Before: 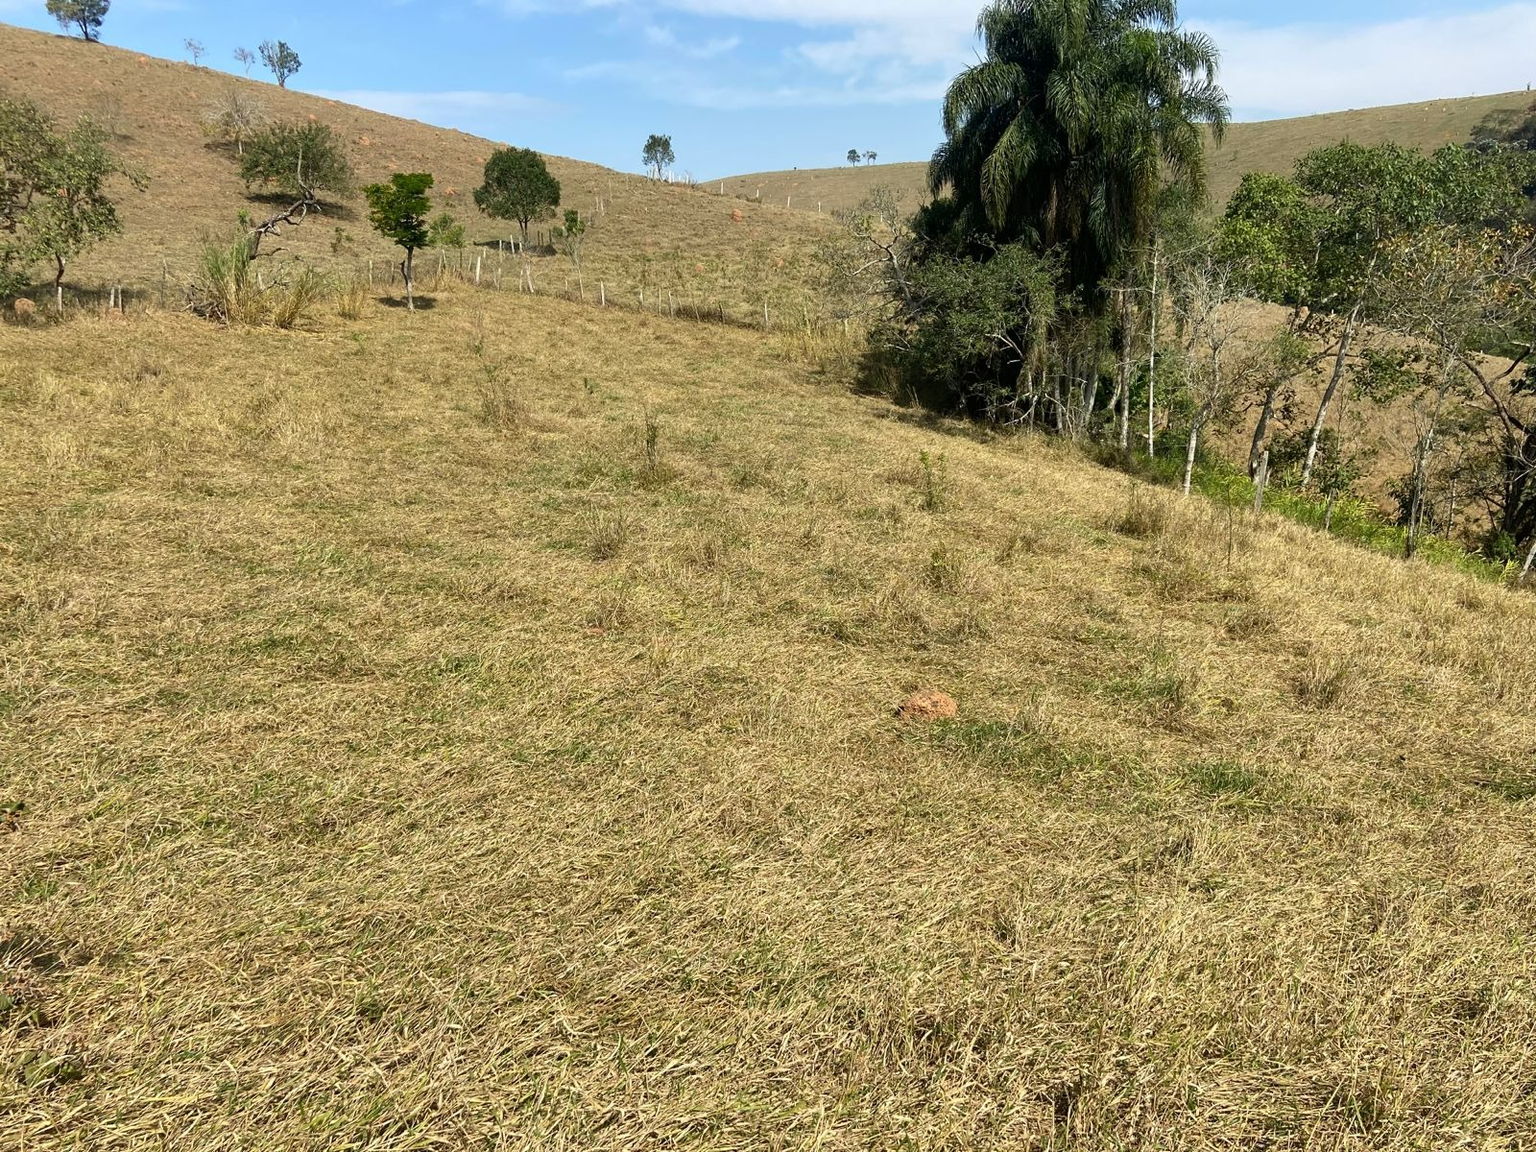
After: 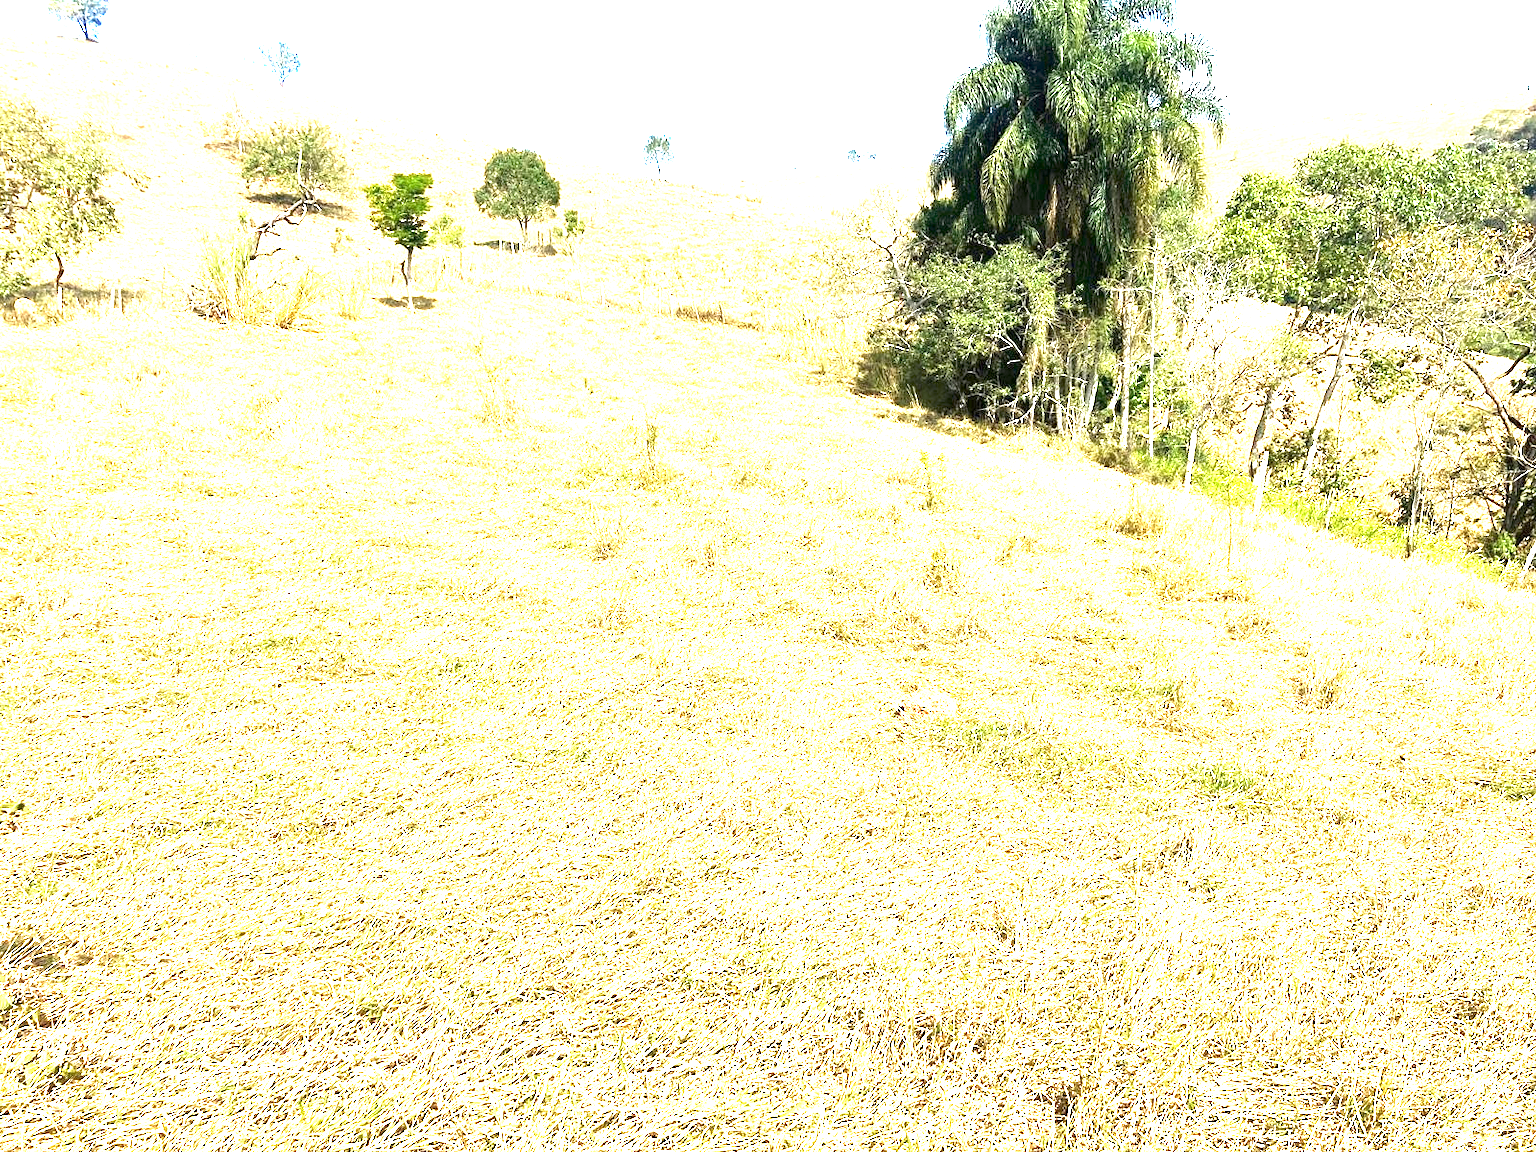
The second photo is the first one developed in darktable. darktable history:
exposure: exposure 2.951 EV, compensate highlight preservation false
